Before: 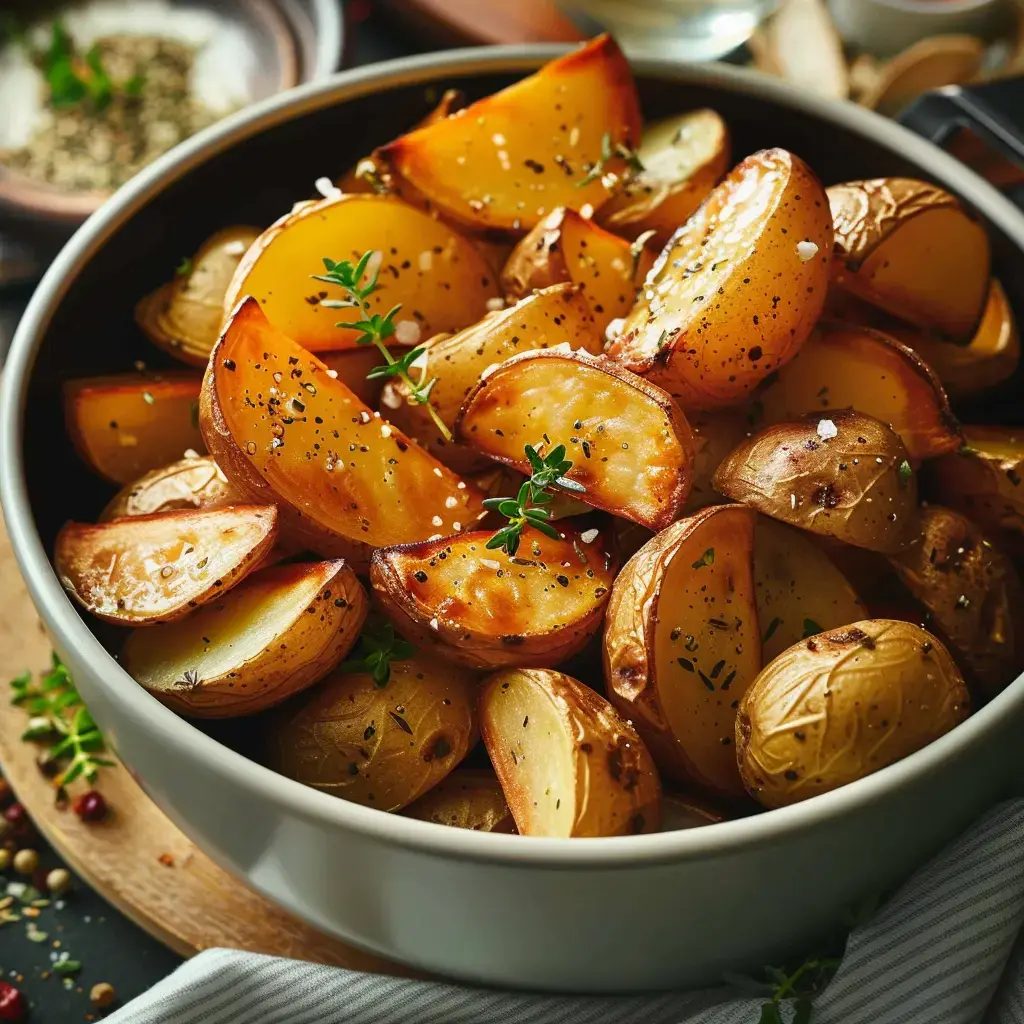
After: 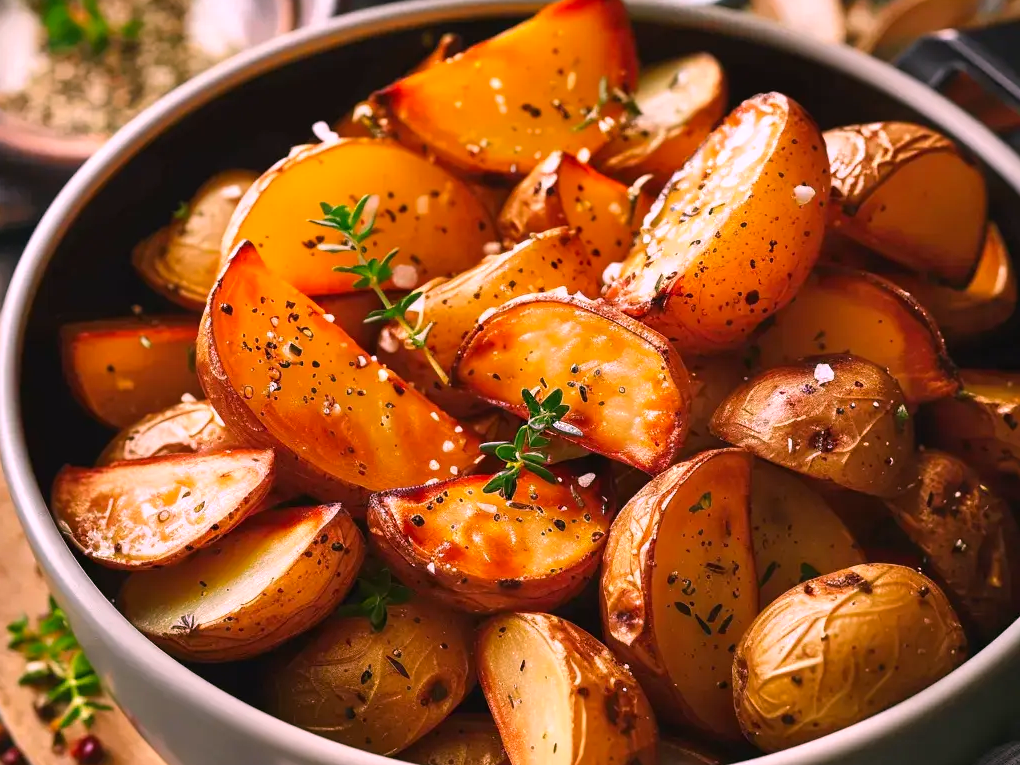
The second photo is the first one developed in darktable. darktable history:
shadows and highlights: shadows 24.5, highlights -78.15, soften with gaussian
crop: left 0.387%, top 5.469%, bottom 19.809%
white balance: red 1.188, blue 1.11
vibrance: on, module defaults
